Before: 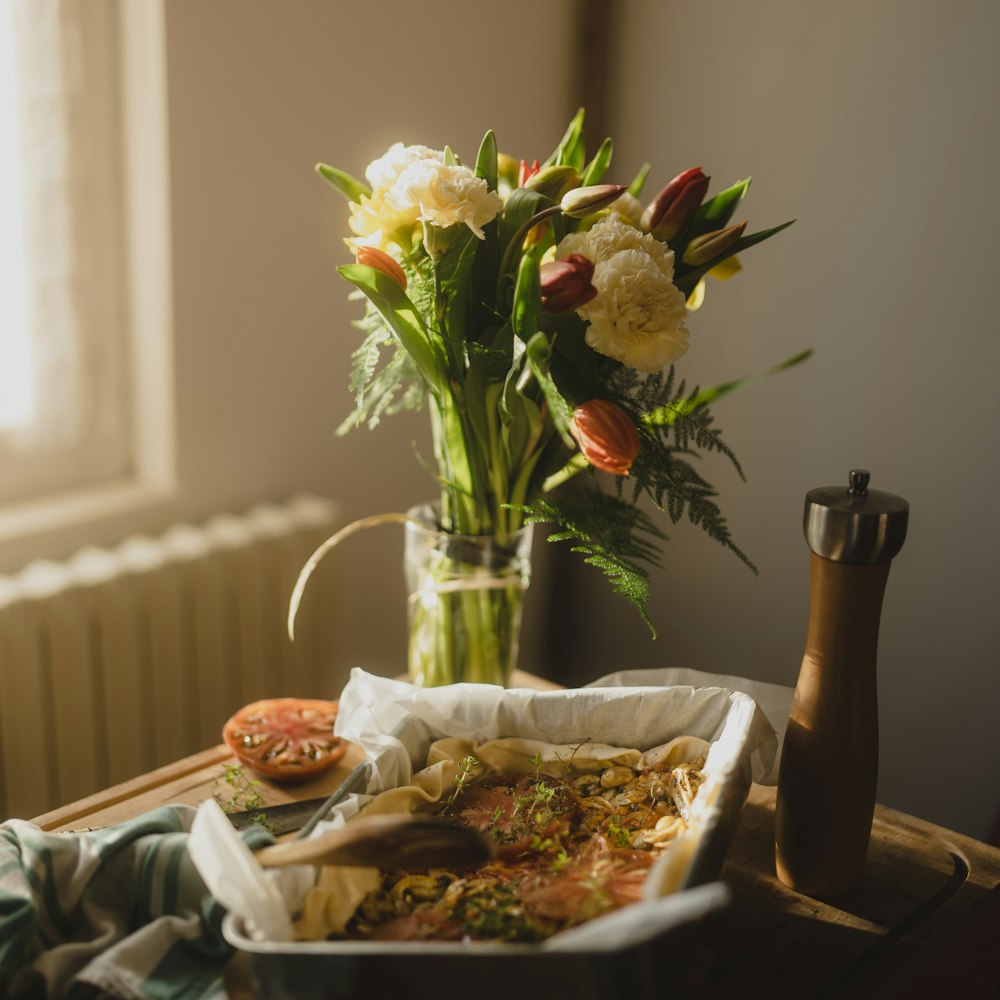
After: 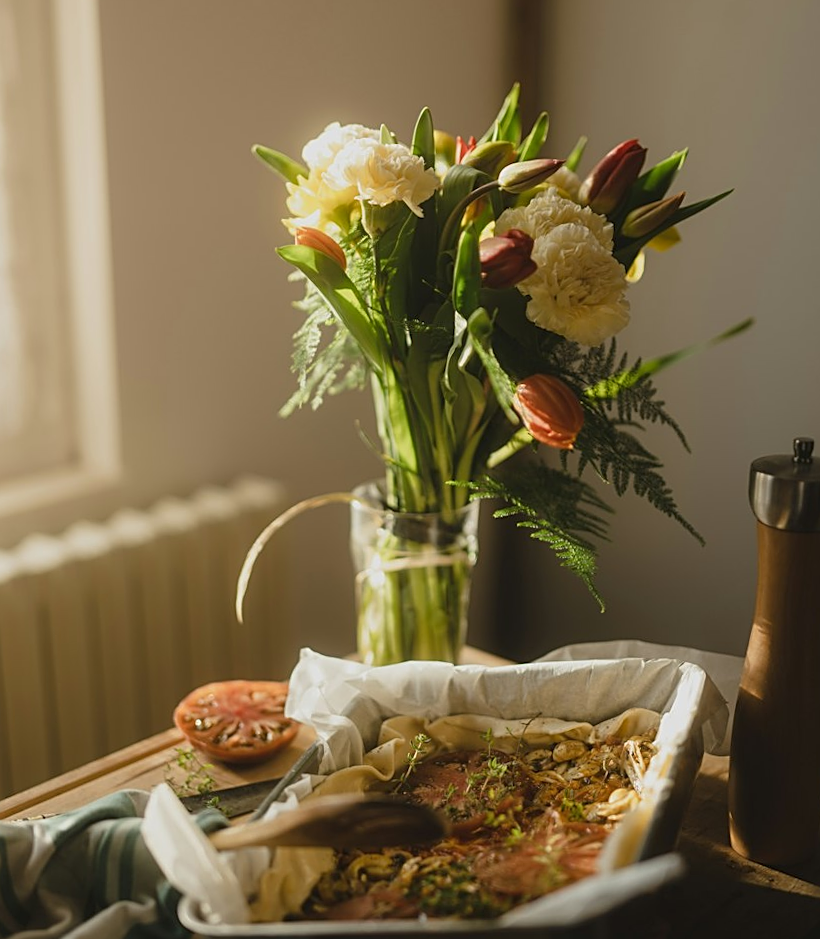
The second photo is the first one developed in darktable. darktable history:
sharpen: on, module defaults
crop and rotate: angle 1.45°, left 4.395%, top 1.105%, right 11.529%, bottom 2.561%
